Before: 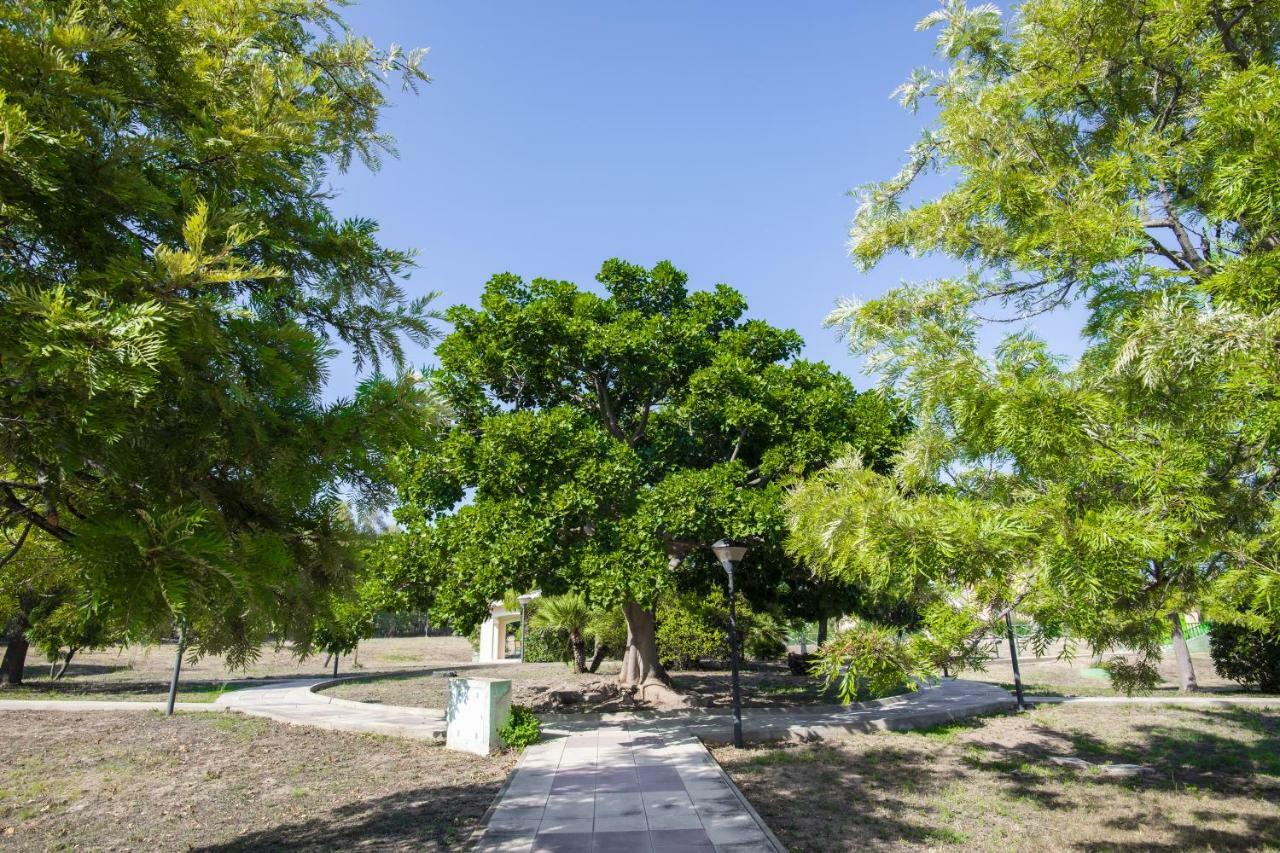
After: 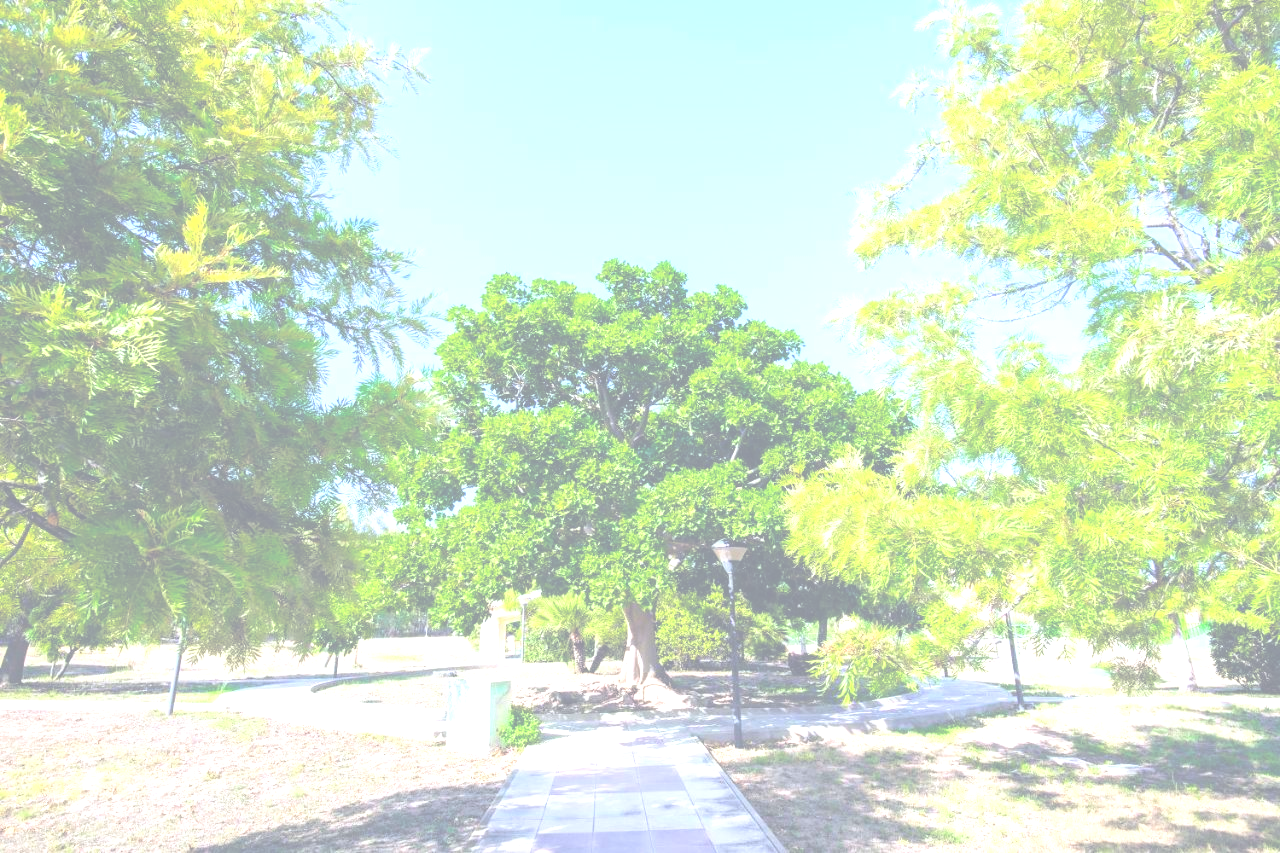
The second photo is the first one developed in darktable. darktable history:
exposure: black level correction -0.062, exposure -0.05 EV, compensate highlight preservation false
base curve: curves: ch0 [(0, 0) (0.028, 0.03) (0.121, 0.232) (0.46, 0.748) (0.859, 0.968) (1, 1)]
tone equalizer: on, module defaults
levels: levels [0.008, 0.318, 0.836]
color calibration: illuminant as shot in camera, x 0.358, y 0.373, temperature 4628.91 K
